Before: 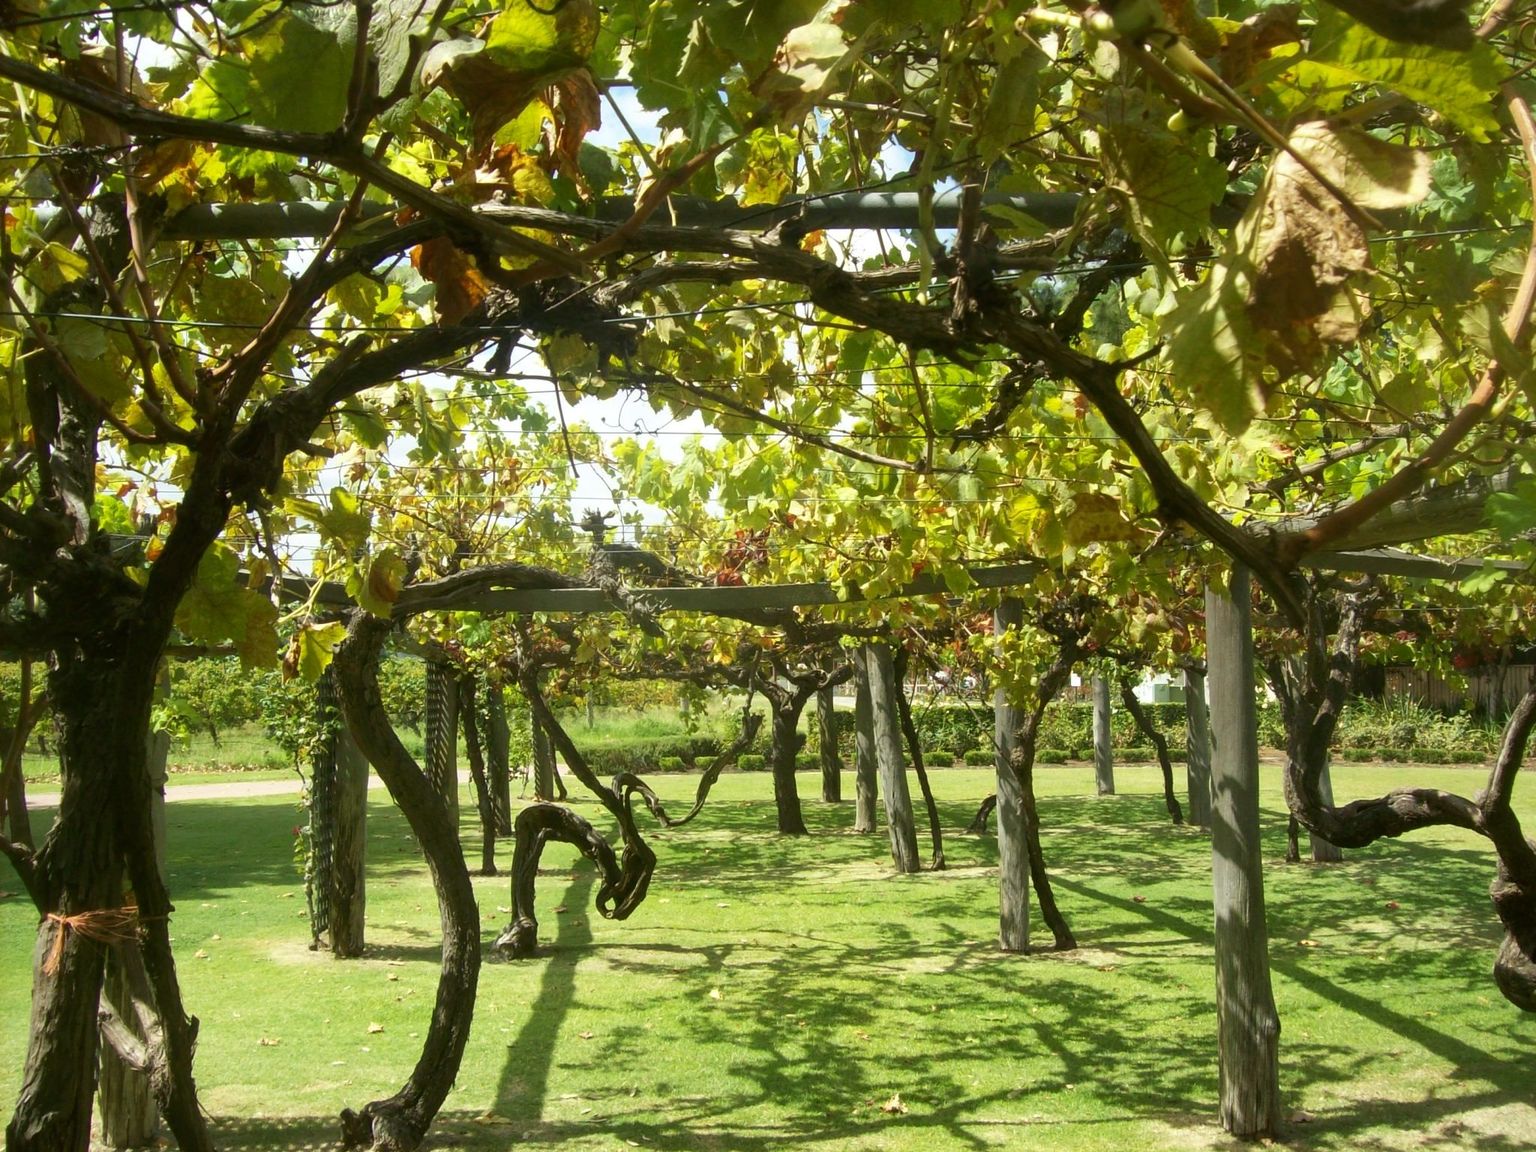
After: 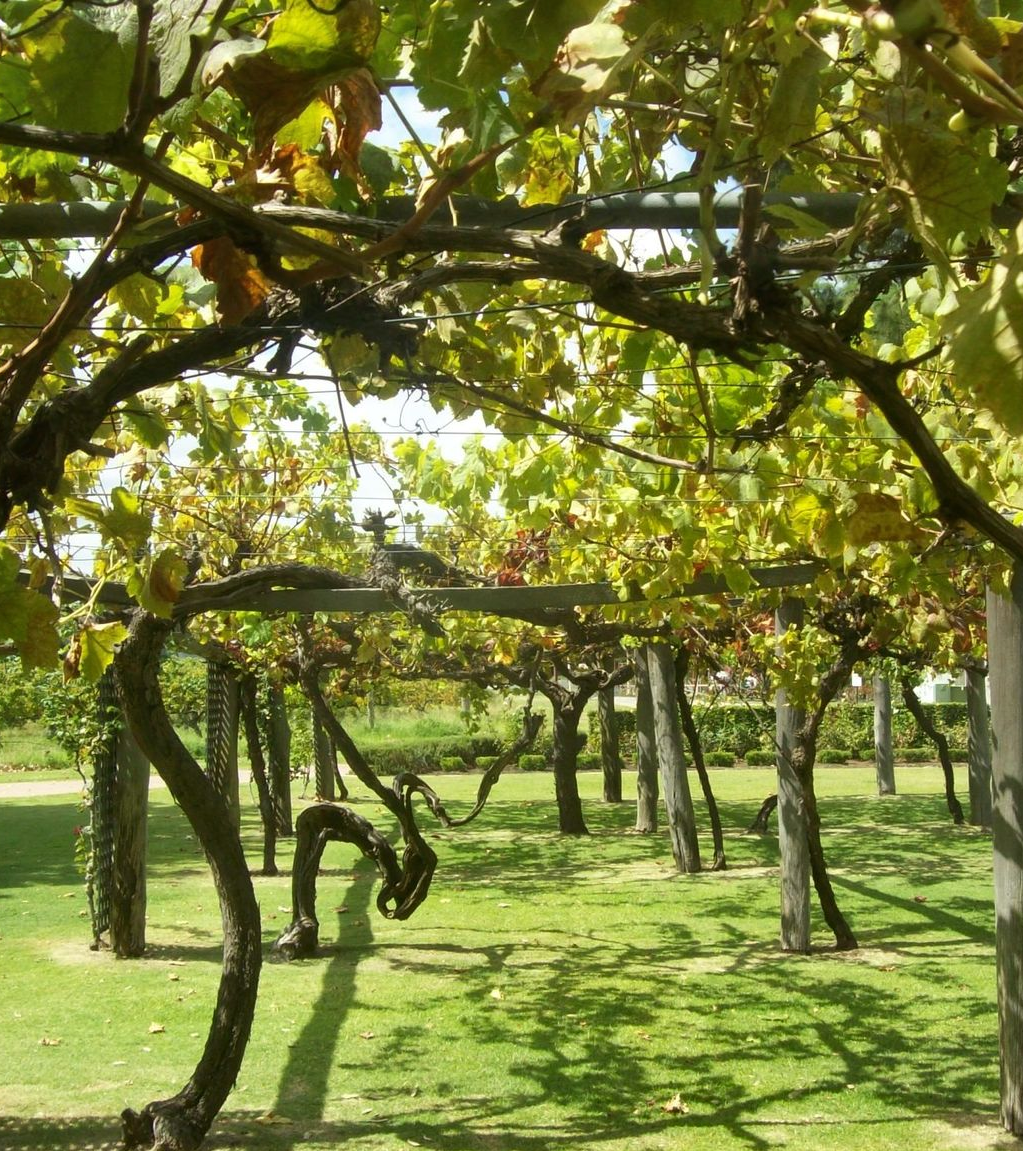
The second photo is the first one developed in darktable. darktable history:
shadows and highlights: soften with gaussian
crop and rotate: left 14.292%, right 19.041%
